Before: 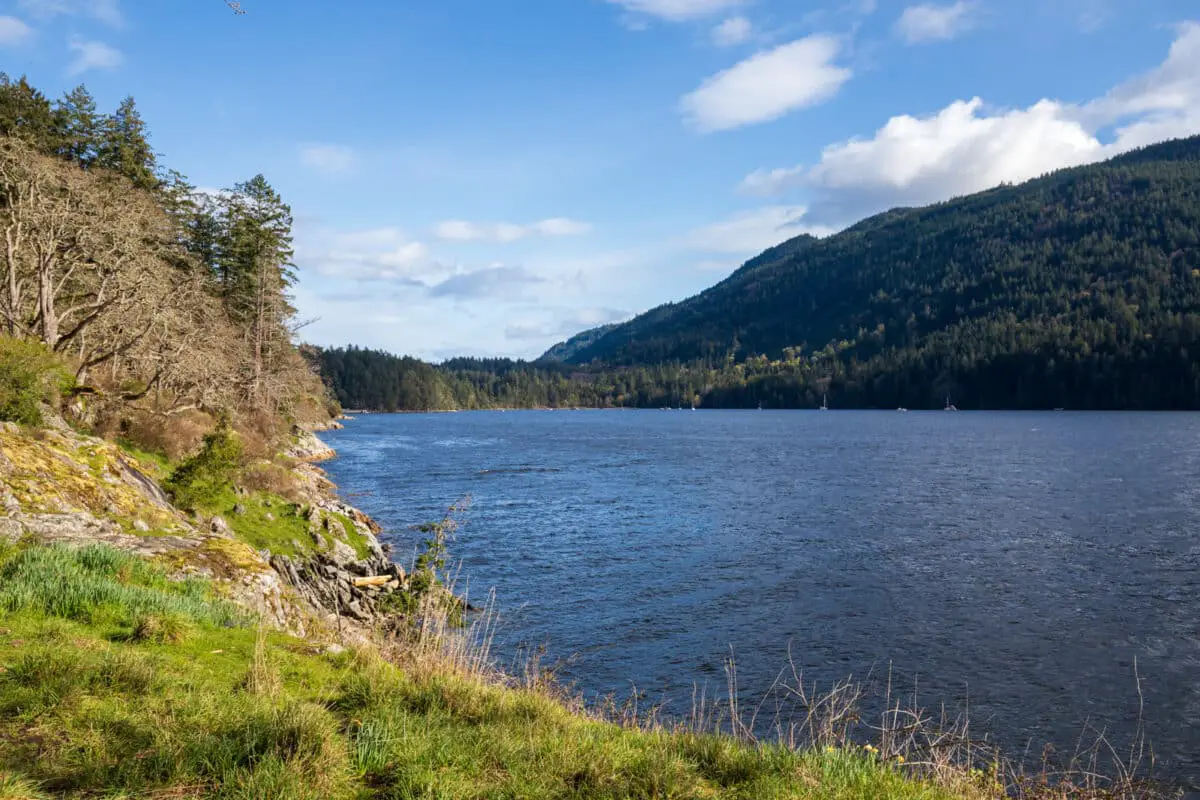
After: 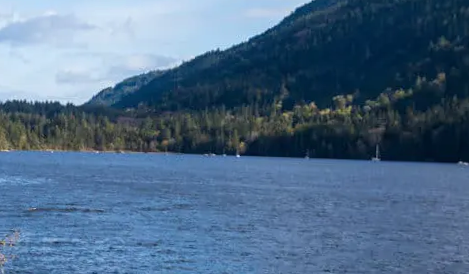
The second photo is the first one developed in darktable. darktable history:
white balance: emerald 1
crop: left 30%, top 30%, right 30%, bottom 30%
rotate and perspective: rotation 1.69°, lens shift (vertical) -0.023, lens shift (horizontal) -0.291, crop left 0.025, crop right 0.988, crop top 0.092, crop bottom 0.842
